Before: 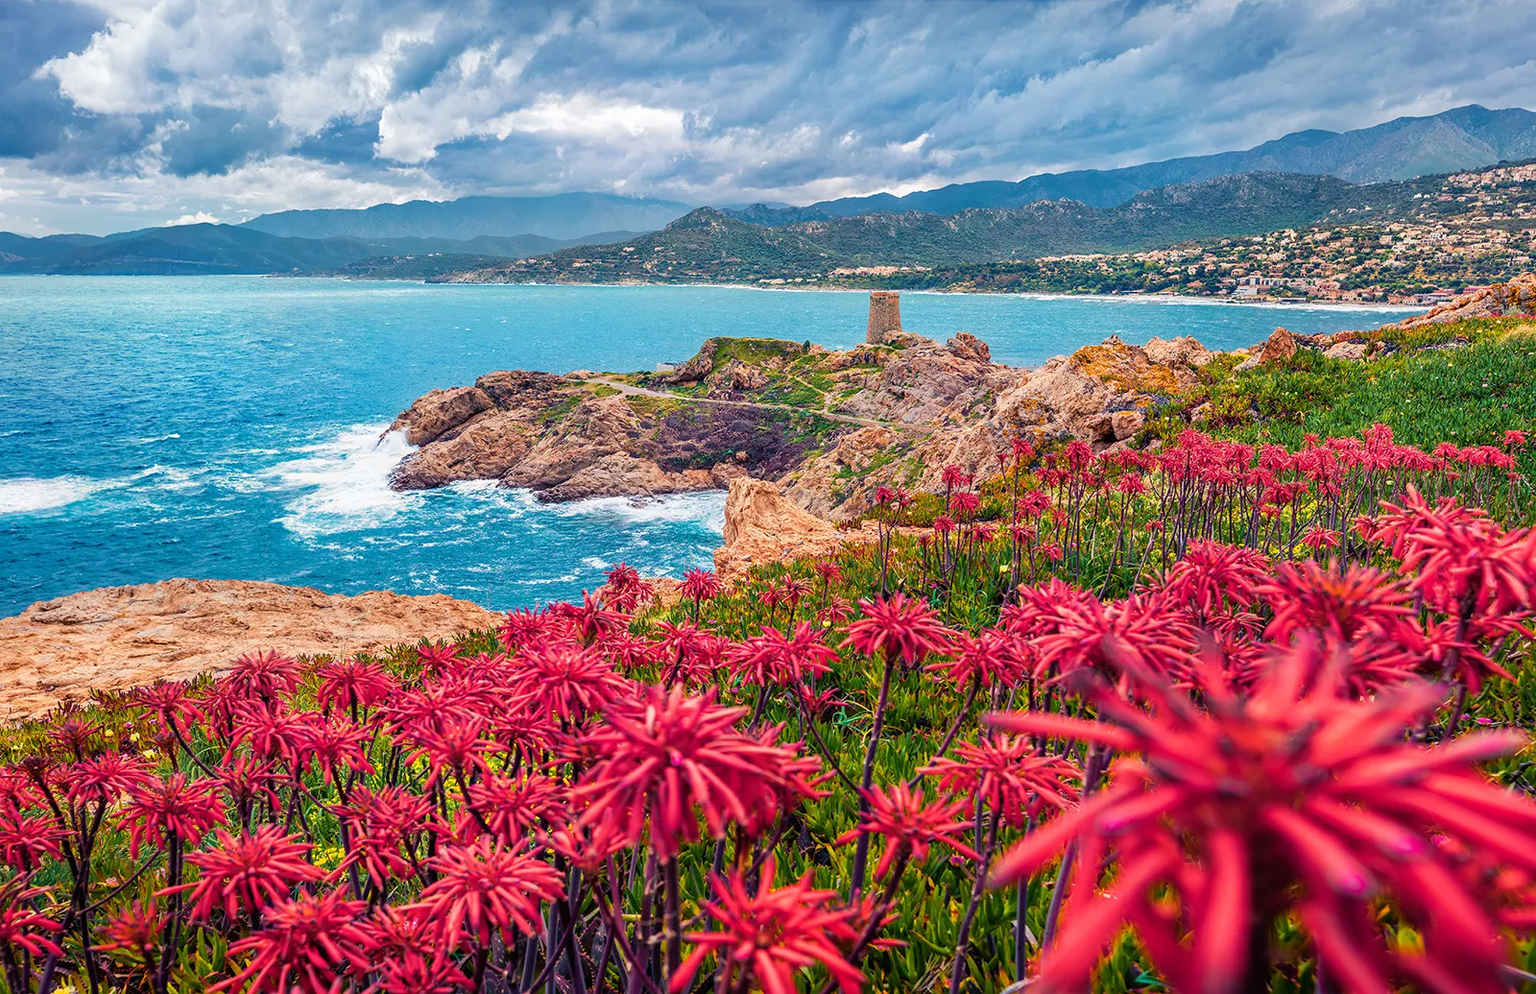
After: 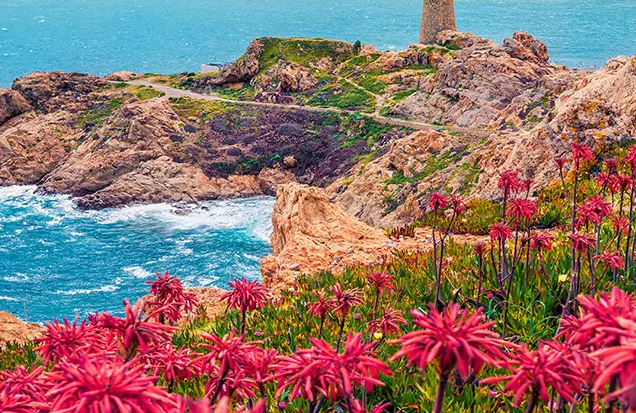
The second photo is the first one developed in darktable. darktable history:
crop: left 30.248%, top 30.338%, right 29.999%, bottom 29.679%
